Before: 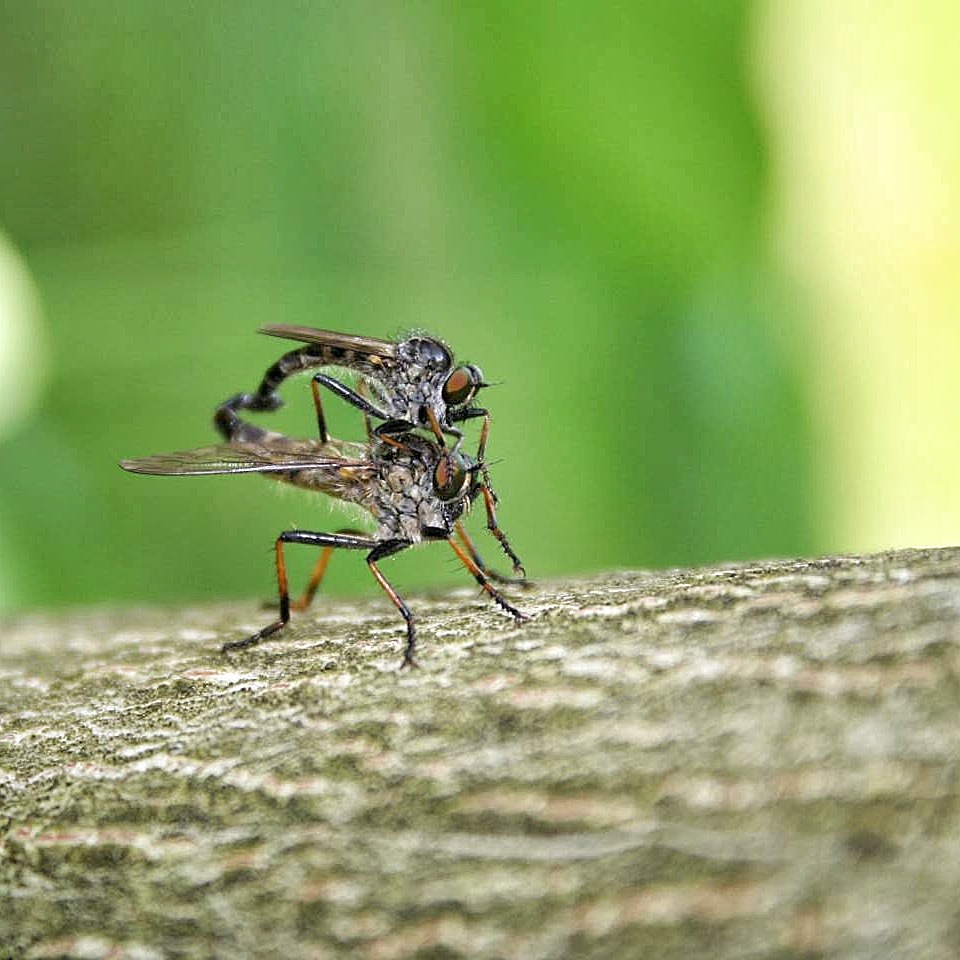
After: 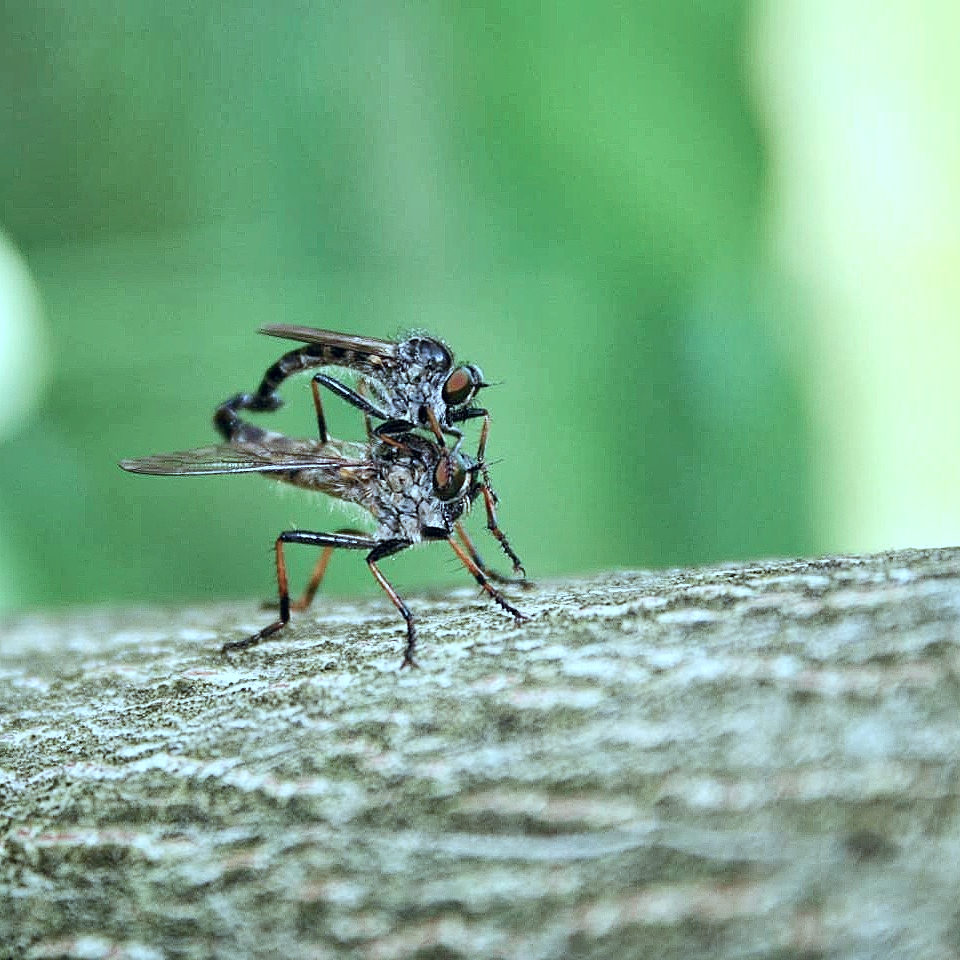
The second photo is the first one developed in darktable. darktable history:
contrast brightness saturation: contrast 0.15, brightness -0.005, saturation 0.095
color correction: highlights a* -9.57, highlights b* -20.93
color balance rgb: global offset › chroma 0.059%, global offset › hue 253.54°, linear chroma grading › shadows -1.585%, linear chroma grading › highlights -14.188%, linear chroma grading › global chroma -9.457%, linear chroma grading › mid-tones -10.327%, perceptual saturation grading › global saturation -3.052%, global vibrance 20%
